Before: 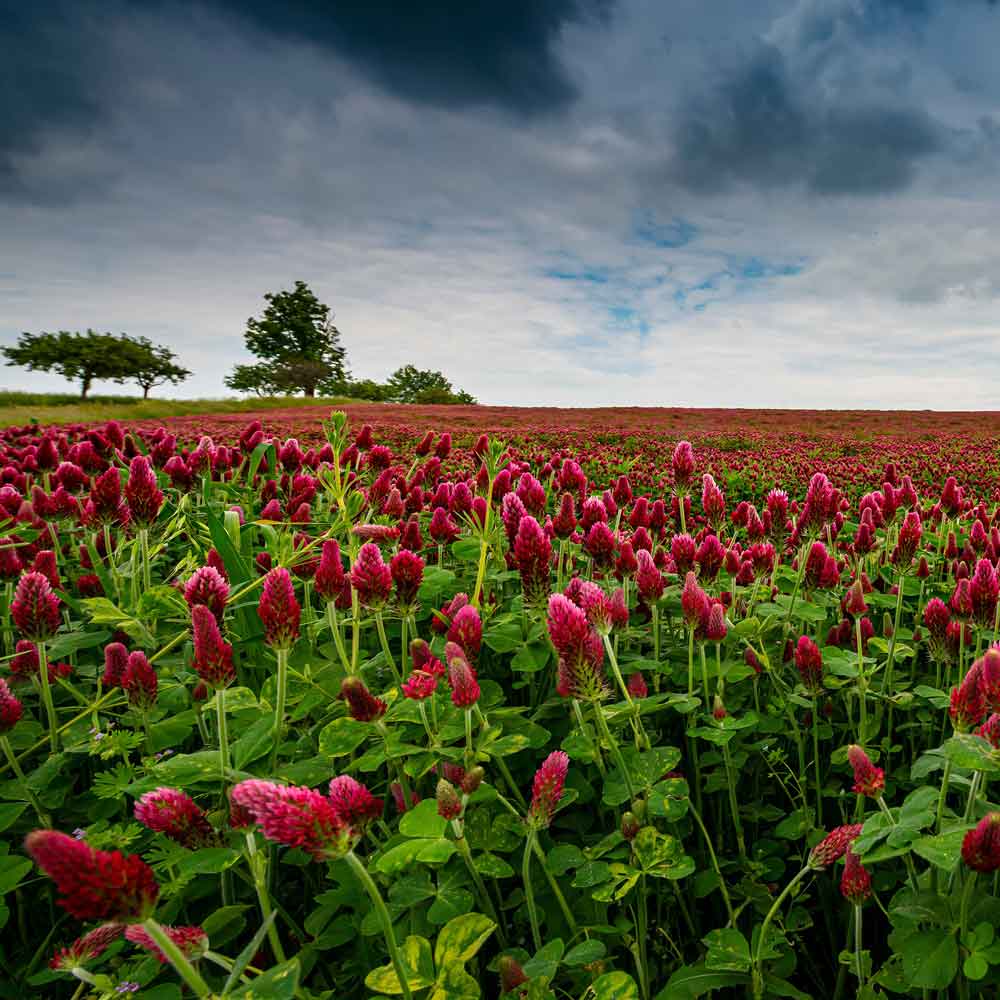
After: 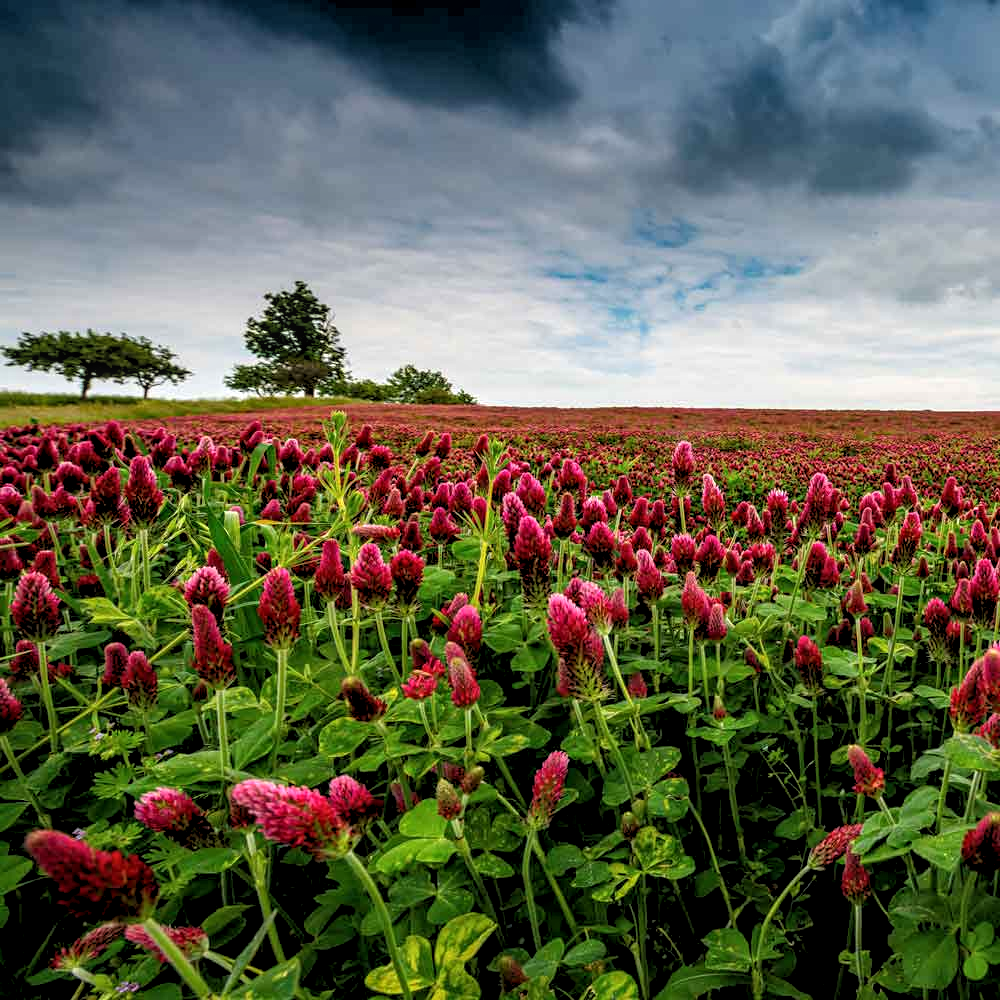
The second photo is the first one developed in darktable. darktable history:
local contrast: on, module defaults
exposure: compensate highlight preservation false
rgb levels: levels [[0.01, 0.419, 0.839], [0, 0.5, 1], [0, 0.5, 1]]
